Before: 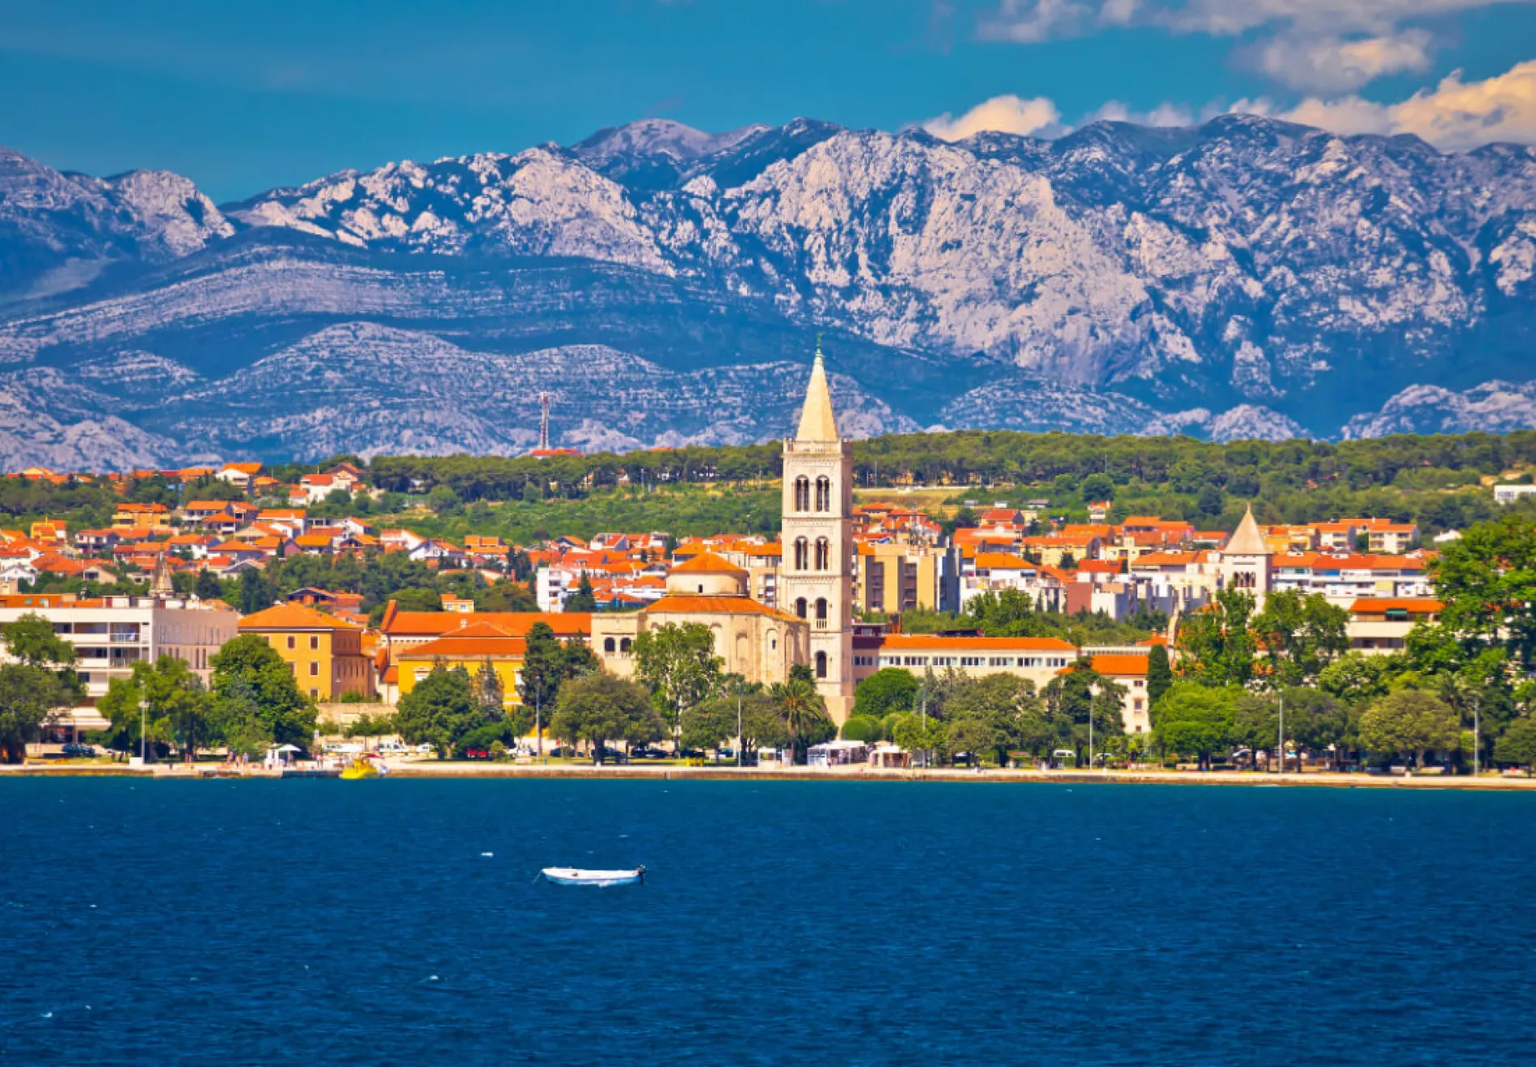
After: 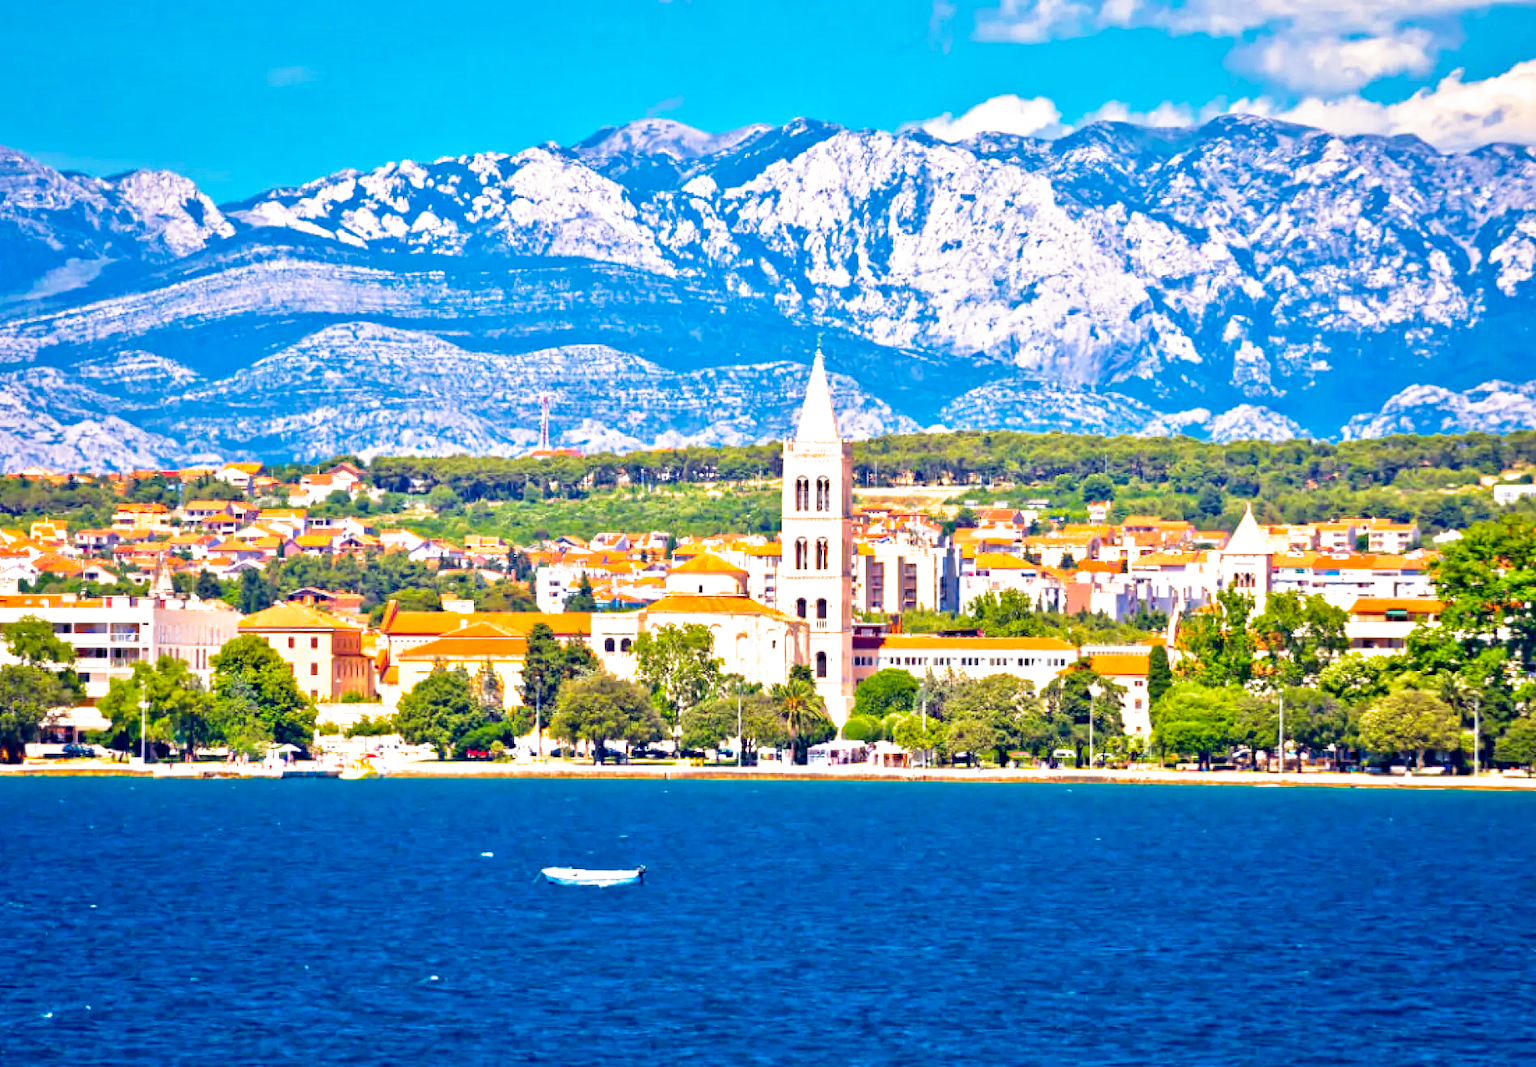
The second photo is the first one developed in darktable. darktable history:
haze removal: compatibility mode true, adaptive false
filmic rgb: middle gray luminance 8.8%, black relative exposure -6.3 EV, white relative exposure 2.7 EV, threshold 6 EV, target black luminance 0%, hardness 4.74, latitude 73.47%, contrast 1.332, shadows ↔ highlights balance 10.13%, add noise in highlights 0, preserve chrominance no, color science v3 (2019), use custom middle-gray values true, iterations of high-quality reconstruction 0, contrast in highlights soft, enable highlight reconstruction true
